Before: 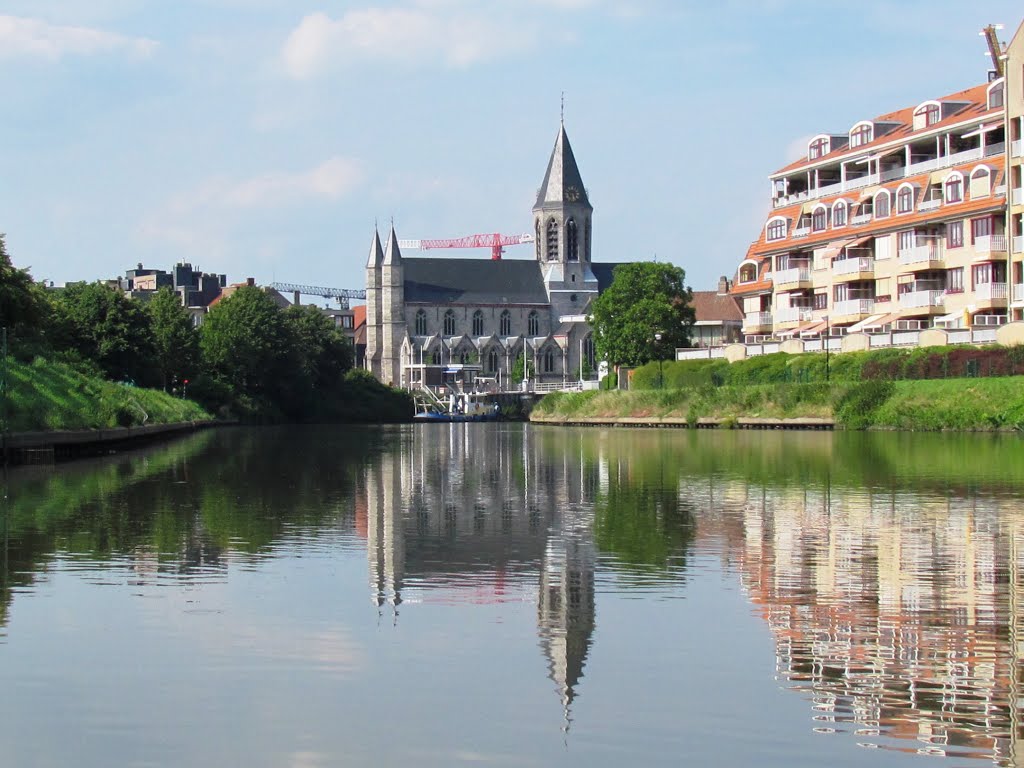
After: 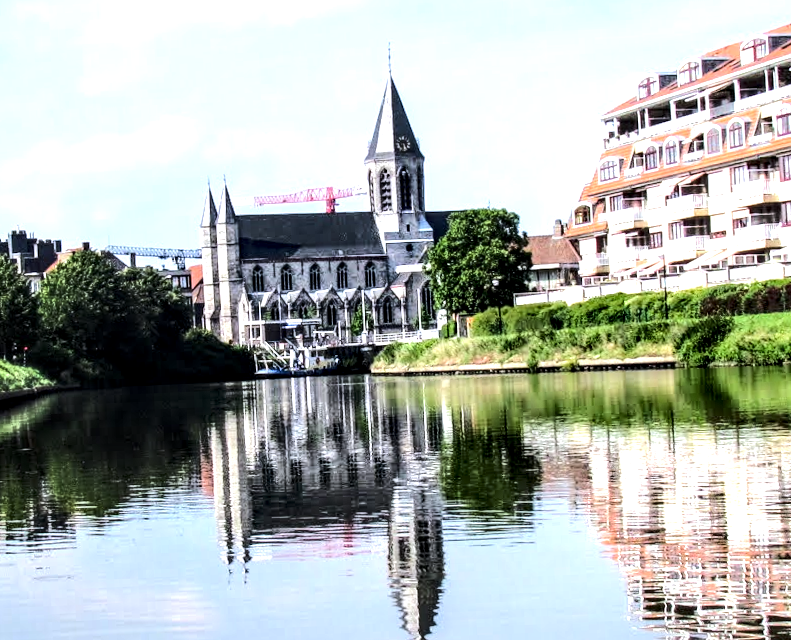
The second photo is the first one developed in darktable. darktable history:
local contrast: highlights 19%, detail 186%
rotate and perspective: rotation -2.56°, automatic cropping off
rgb curve: curves: ch0 [(0, 0) (0.284, 0.292) (0.505, 0.644) (1, 1)], compensate middle gray true
tone equalizer: -8 EV -1.08 EV, -7 EV -1.01 EV, -6 EV -0.867 EV, -5 EV -0.578 EV, -3 EV 0.578 EV, -2 EV 0.867 EV, -1 EV 1.01 EV, +0 EV 1.08 EV, edges refinement/feathering 500, mask exposure compensation -1.57 EV, preserve details no
white balance: red 0.984, blue 1.059
crop: left 16.768%, top 8.653%, right 8.362%, bottom 12.485%
